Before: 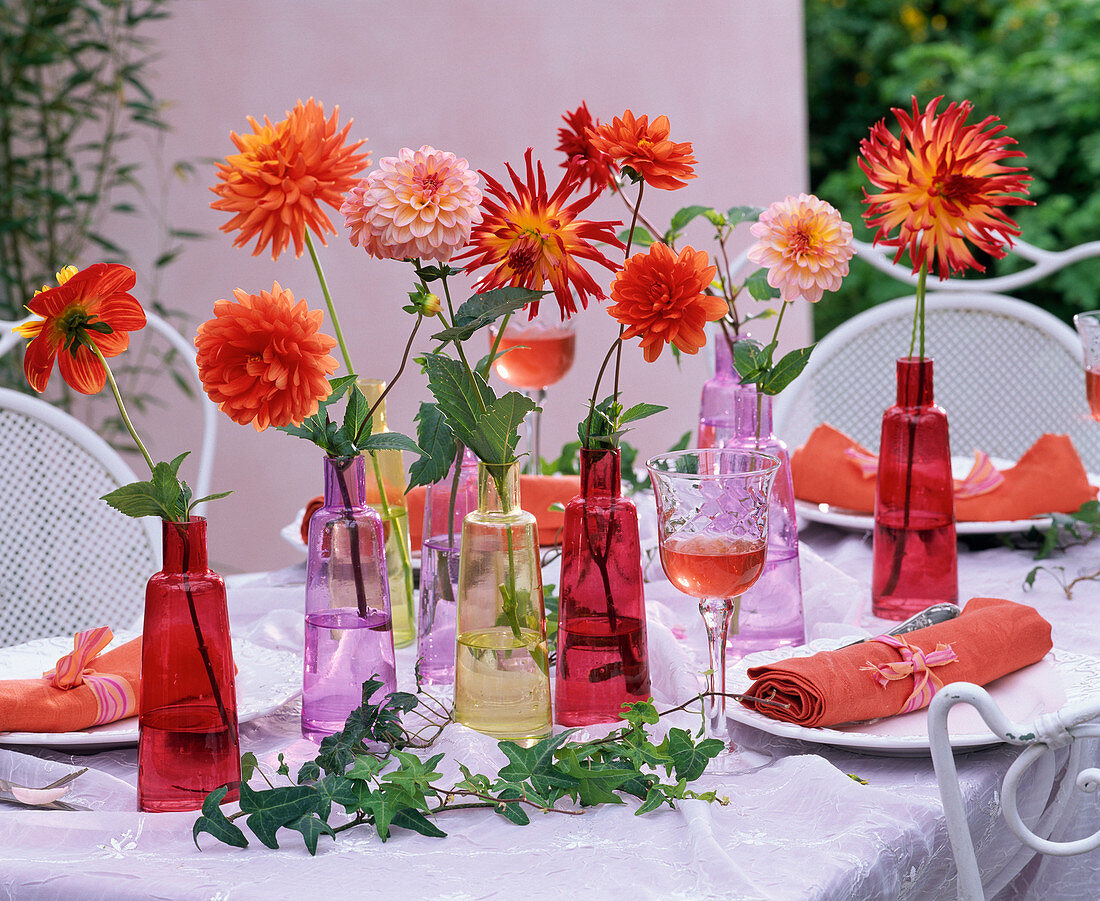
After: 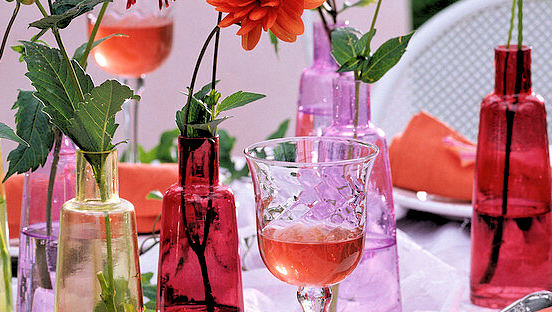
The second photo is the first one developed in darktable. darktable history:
crop: left 36.607%, top 34.735%, right 13.146%, bottom 30.611%
rgb levels: levels [[0.029, 0.461, 0.922], [0, 0.5, 1], [0, 0.5, 1]]
